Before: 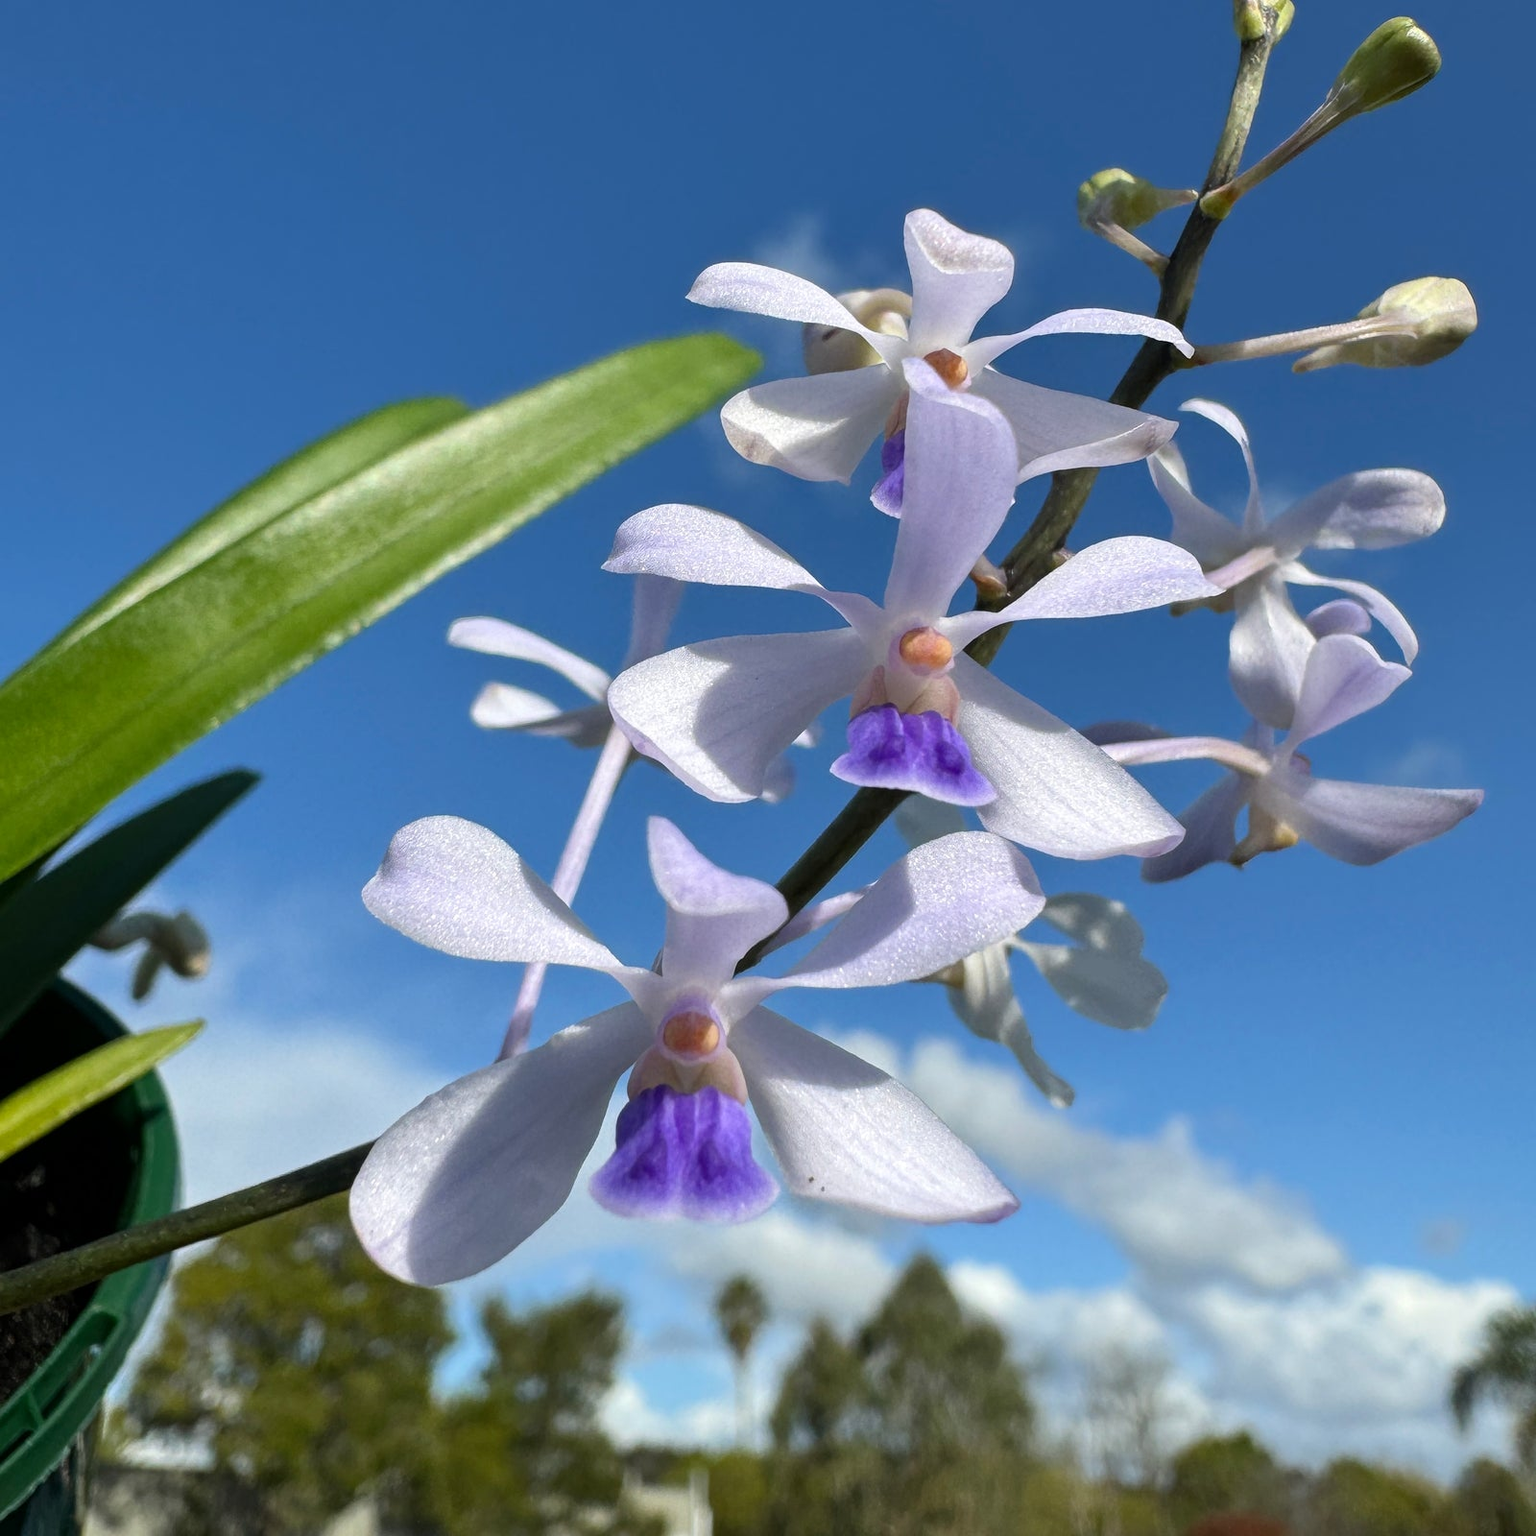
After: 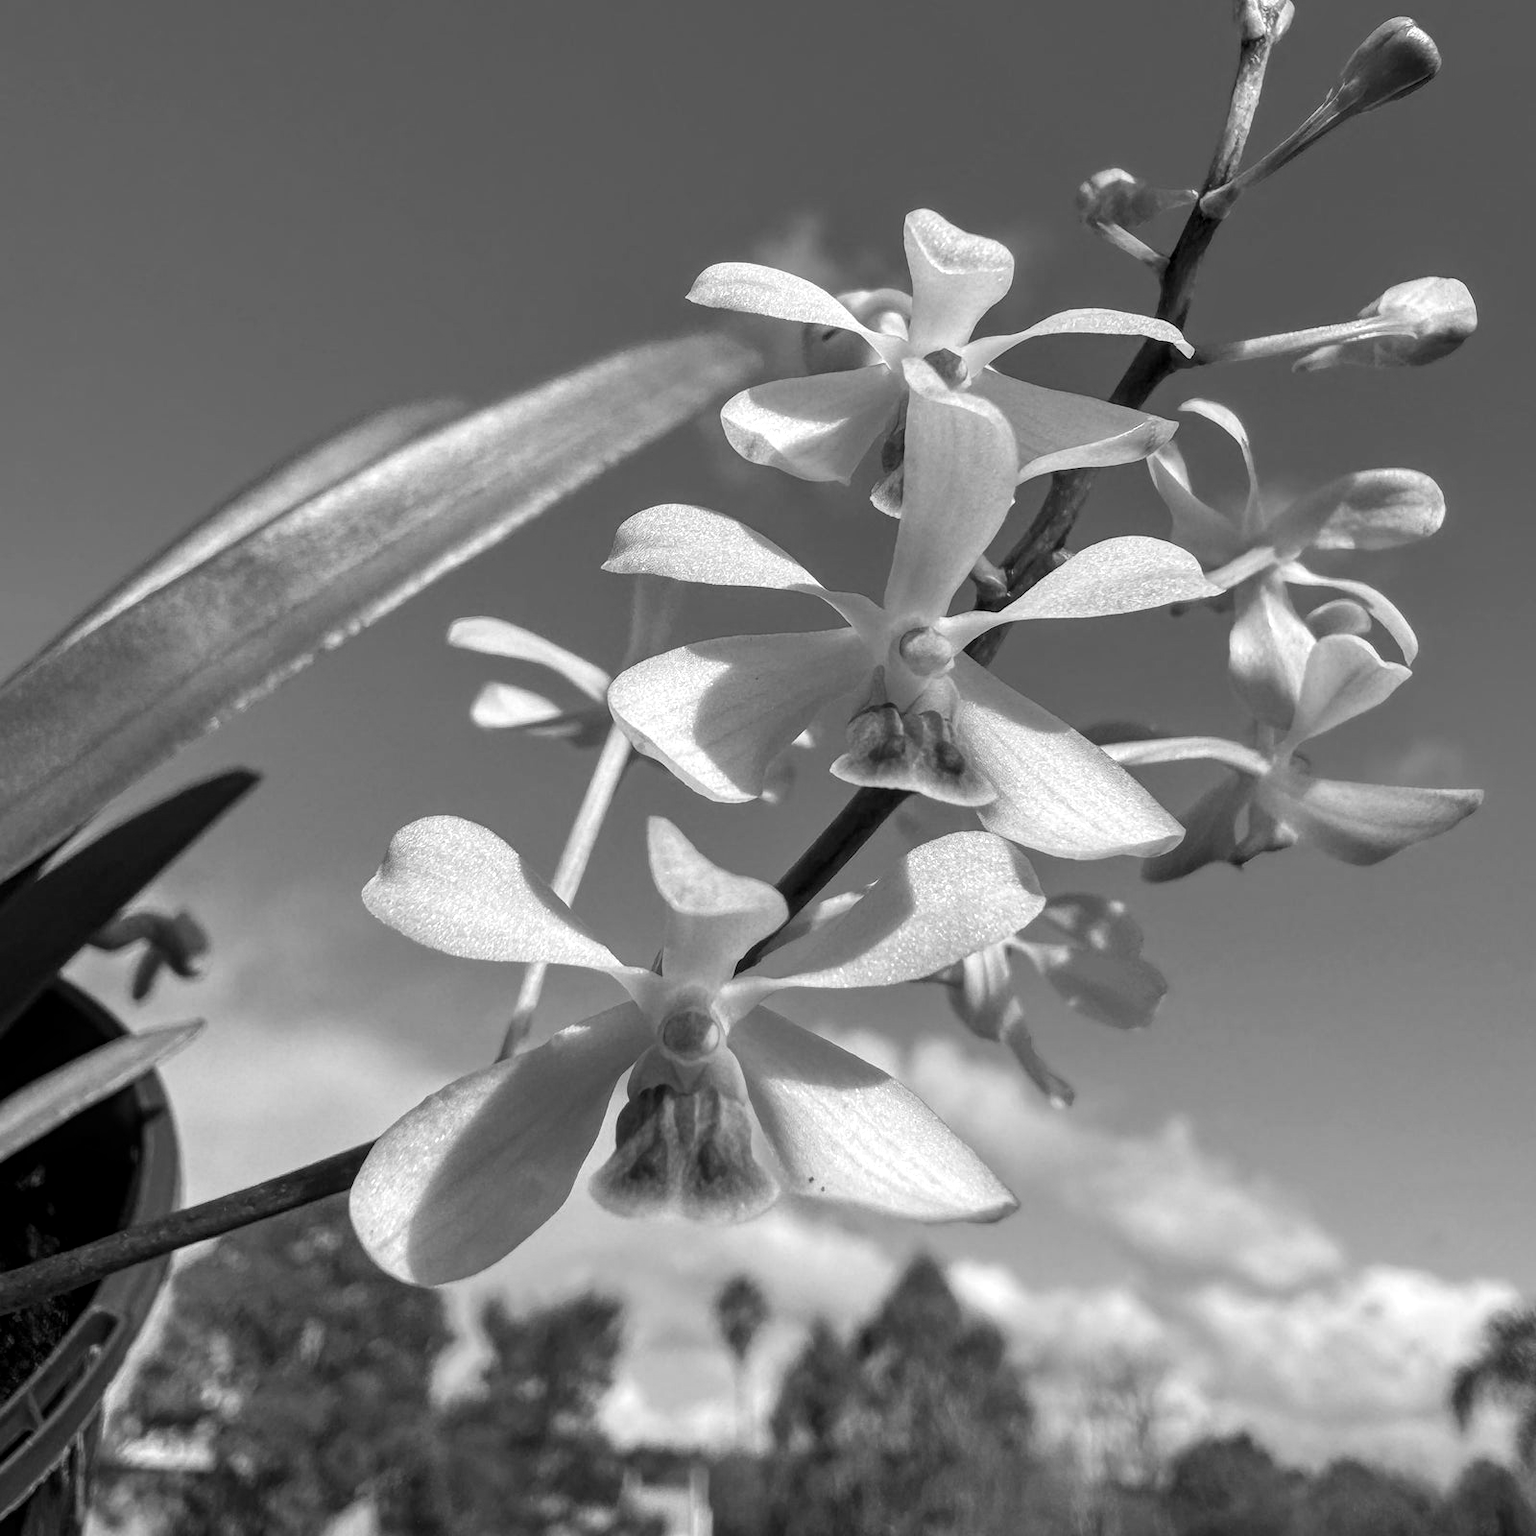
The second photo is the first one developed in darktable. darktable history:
monochrome: a 16.01, b -2.65, highlights 0.52
local contrast: on, module defaults
